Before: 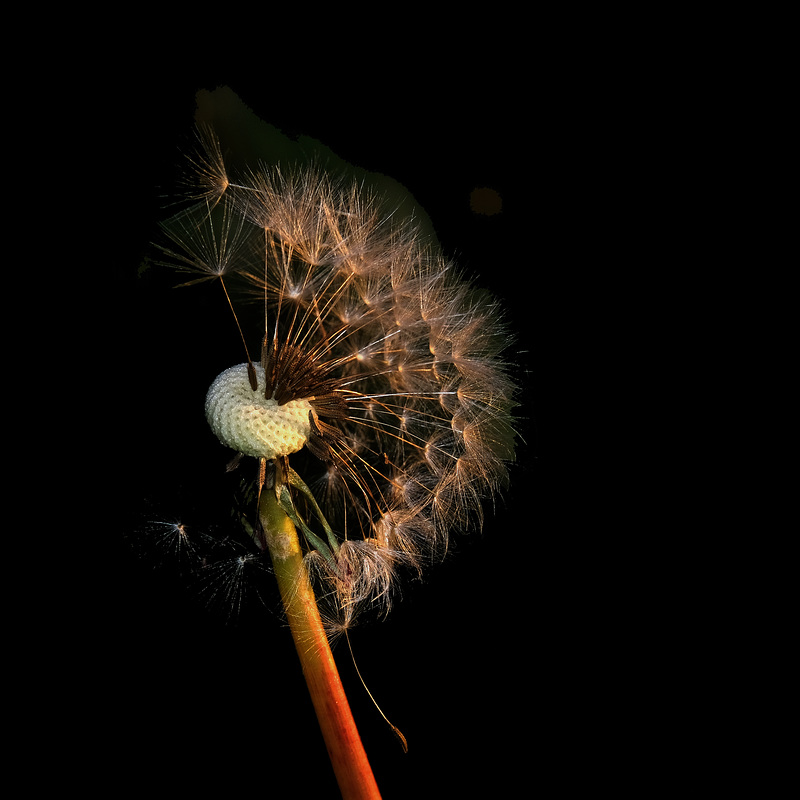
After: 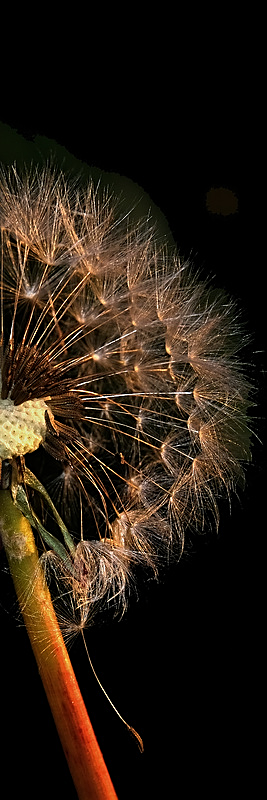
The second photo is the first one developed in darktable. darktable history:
crop: left 33.123%, right 33.393%
sharpen: on, module defaults
